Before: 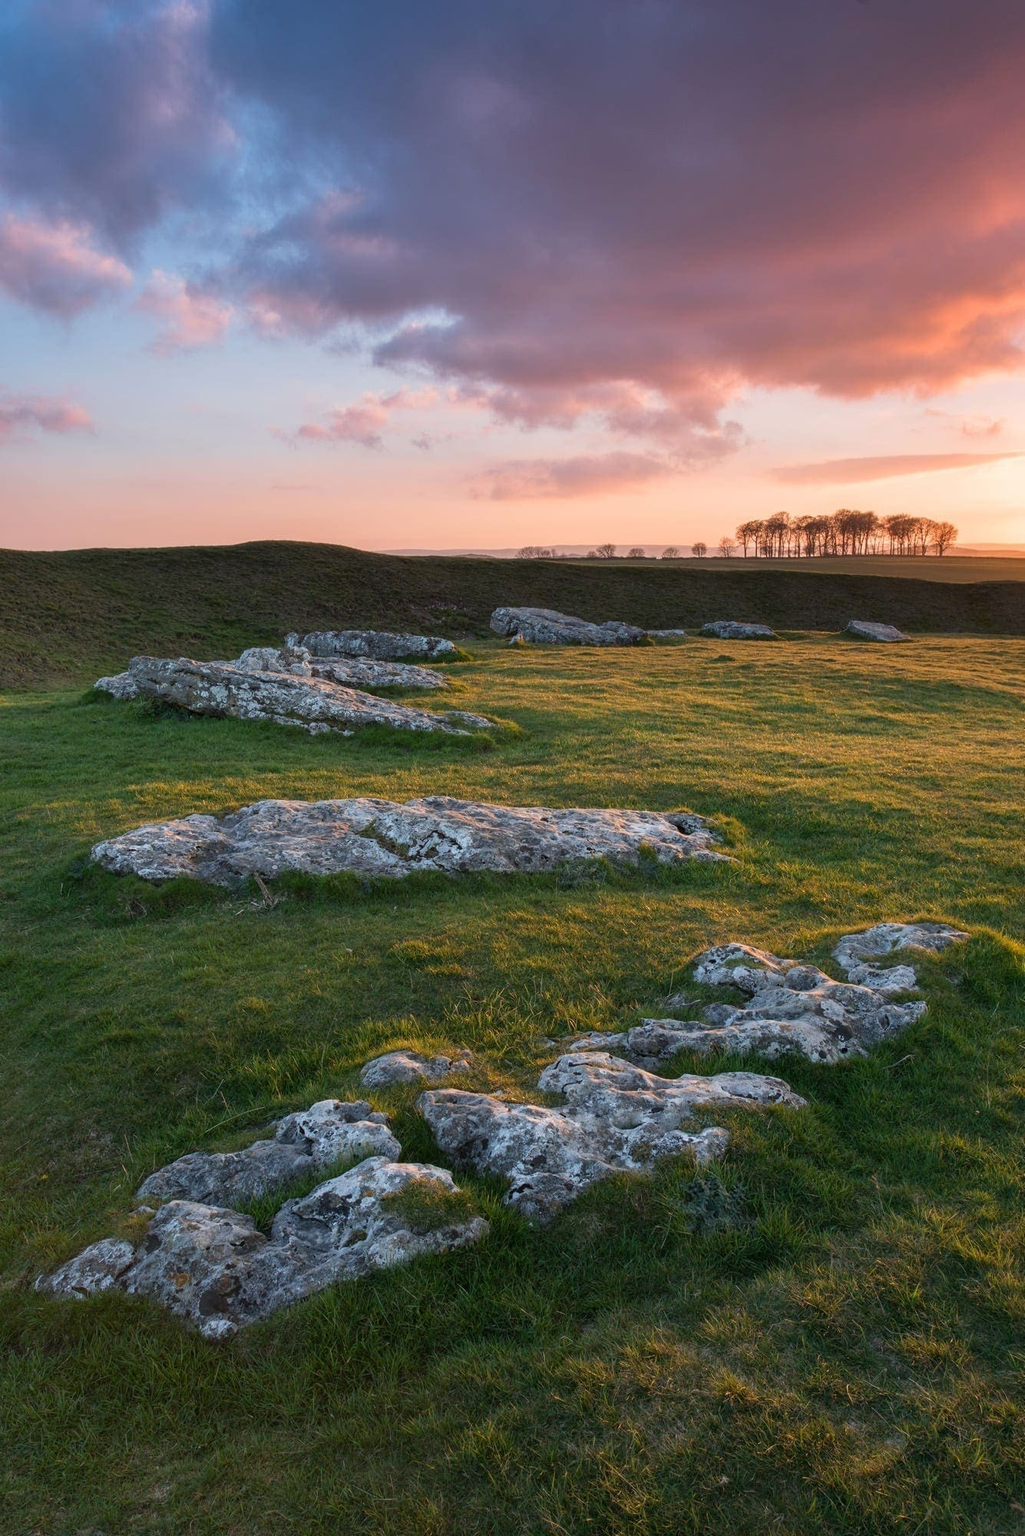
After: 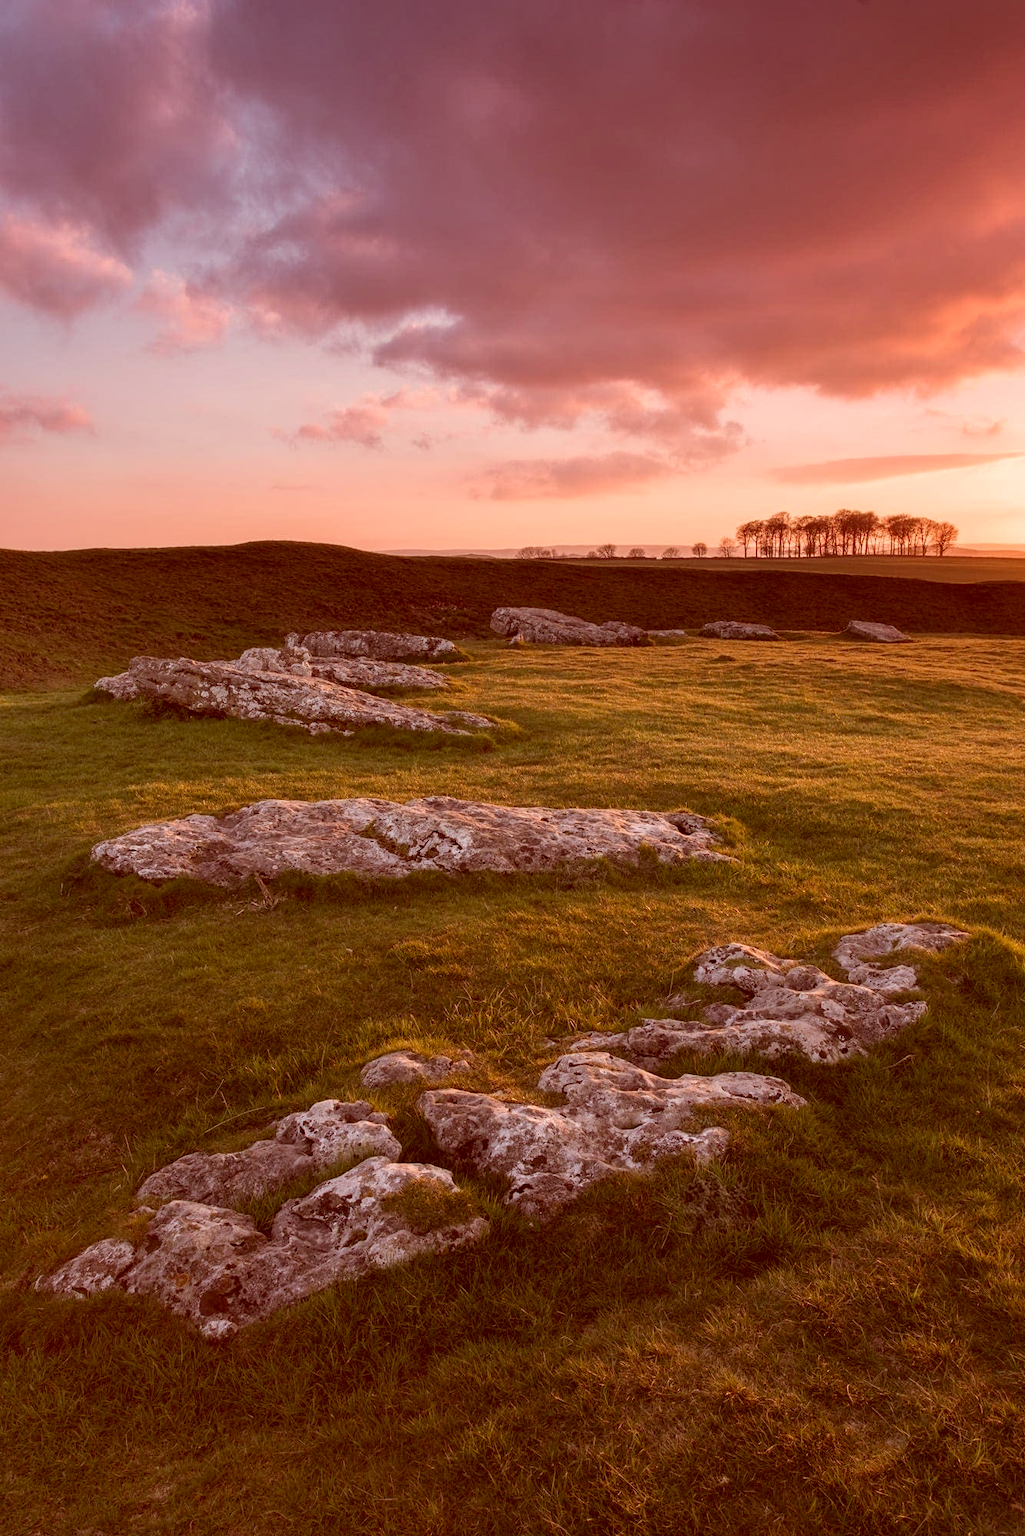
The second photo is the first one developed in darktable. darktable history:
velvia: strength 10%
color correction: highlights a* 9.03, highlights b* 8.71, shadows a* 40, shadows b* 40, saturation 0.8
